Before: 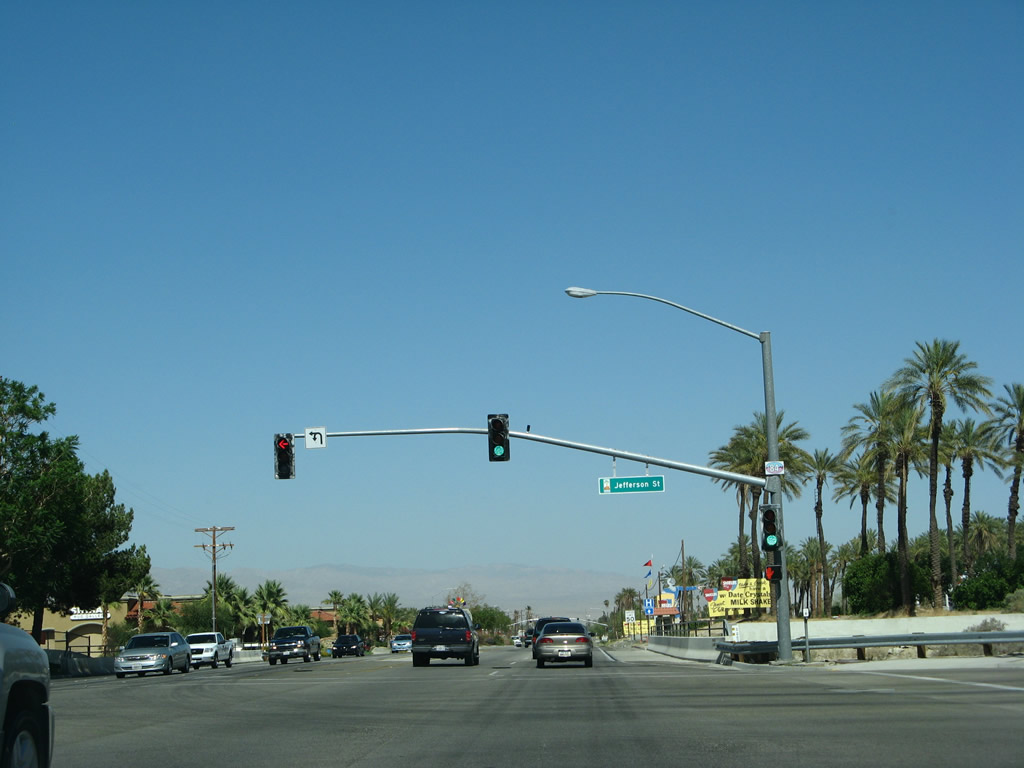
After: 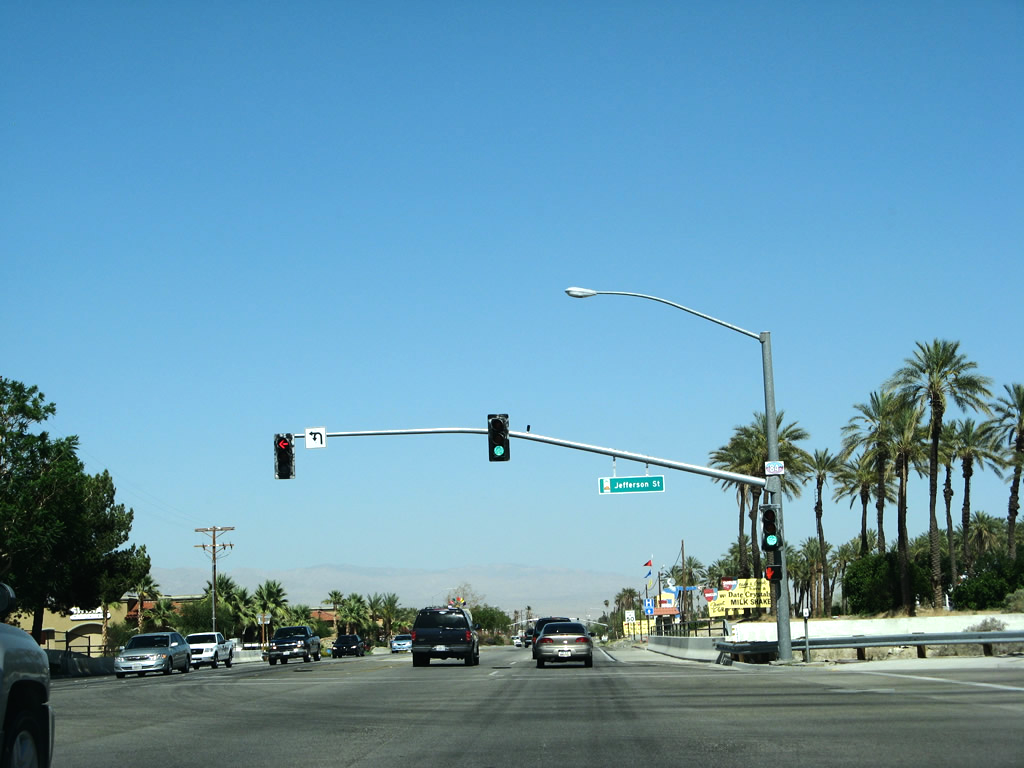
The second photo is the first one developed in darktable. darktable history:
base curve: curves: ch0 [(0, 0) (0.235, 0.266) (0.503, 0.496) (0.786, 0.72) (1, 1)]
tone equalizer: -8 EV -0.75 EV, -7 EV -0.7 EV, -6 EV -0.6 EV, -5 EV -0.4 EV, -3 EV 0.4 EV, -2 EV 0.6 EV, -1 EV 0.7 EV, +0 EV 0.75 EV, edges refinement/feathering 500, mask exposure compensation -1.57 EV, preserve details no
